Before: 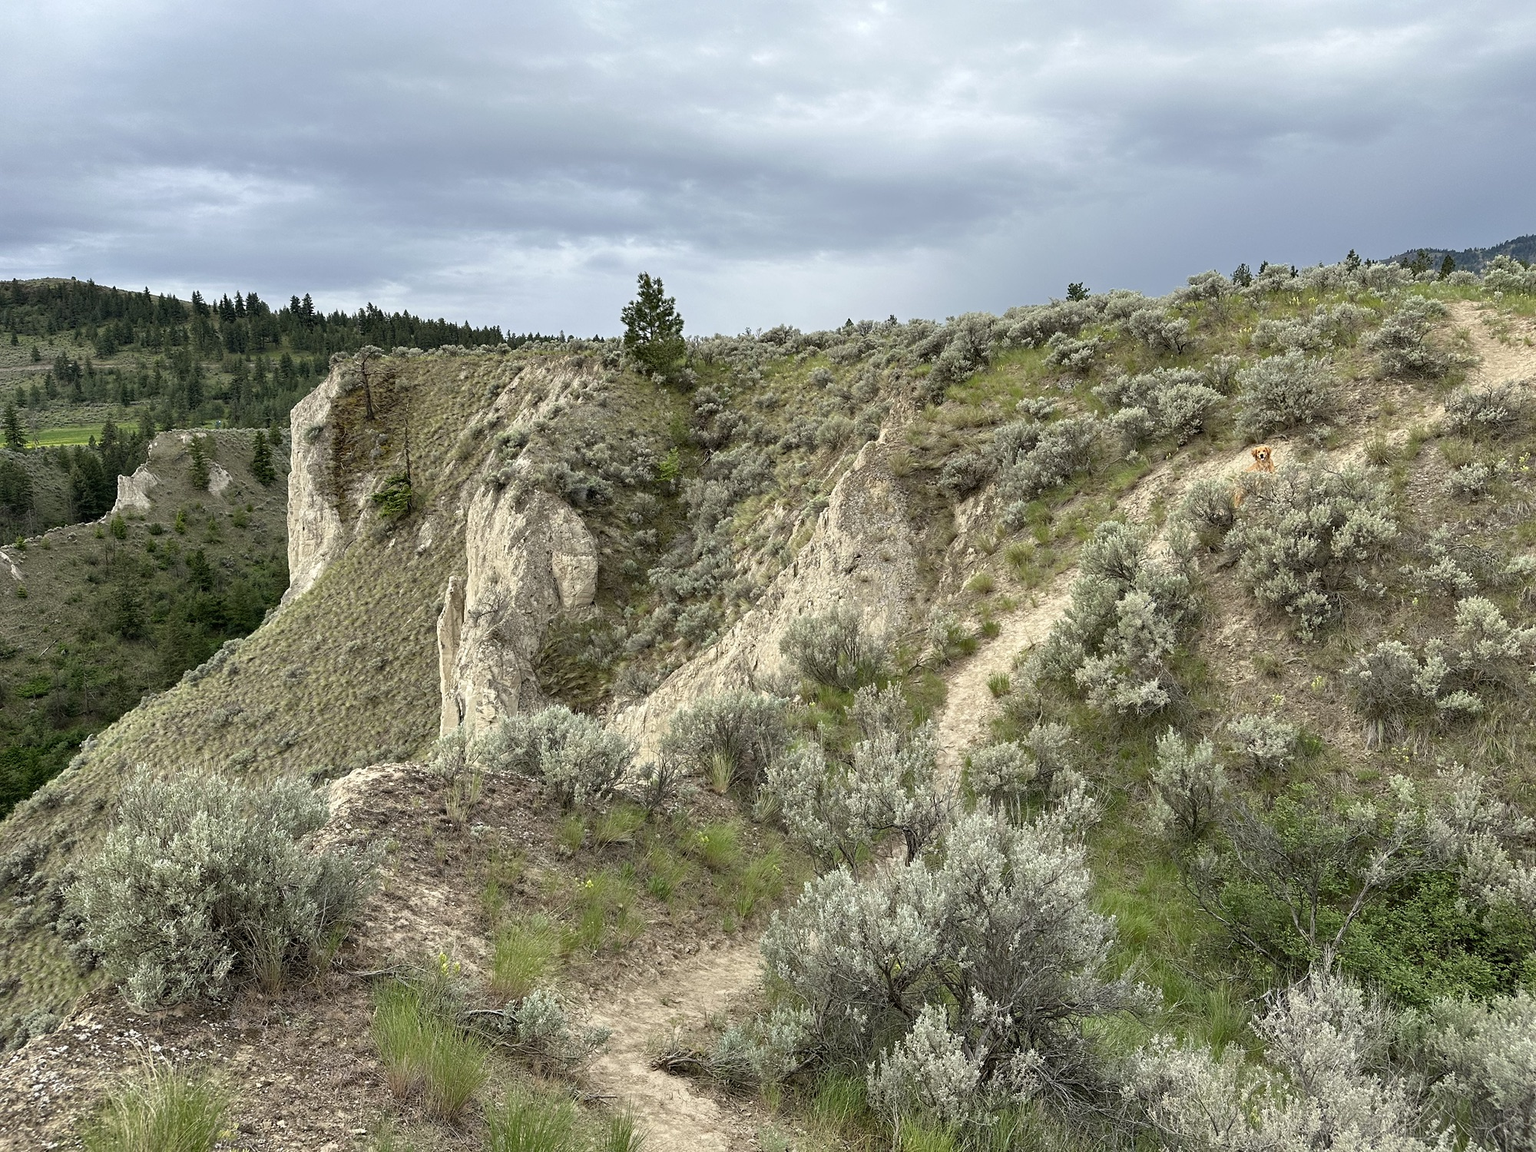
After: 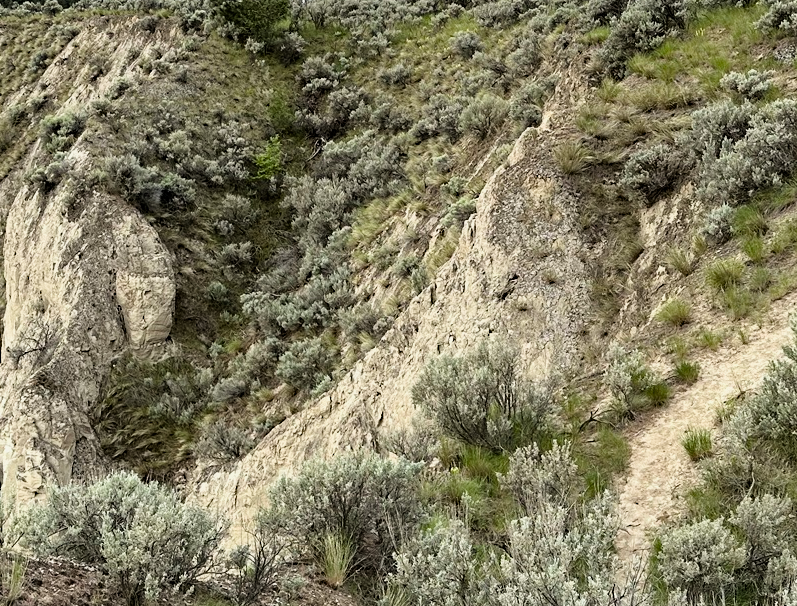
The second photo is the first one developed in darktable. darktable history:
filmic rgb: black relative exposure -8.11 EV, white relative exposure 3 EV, threshold 2.94 EV, hardness 5.38, contrast 1.249, enable highlight reconstruction true
crop: left 30.173%, top 29.845%, right 29.932%, bottom 29.725%
haze removal: strength 0.295, distance 0.255, compatibility mode true, adaptive false
